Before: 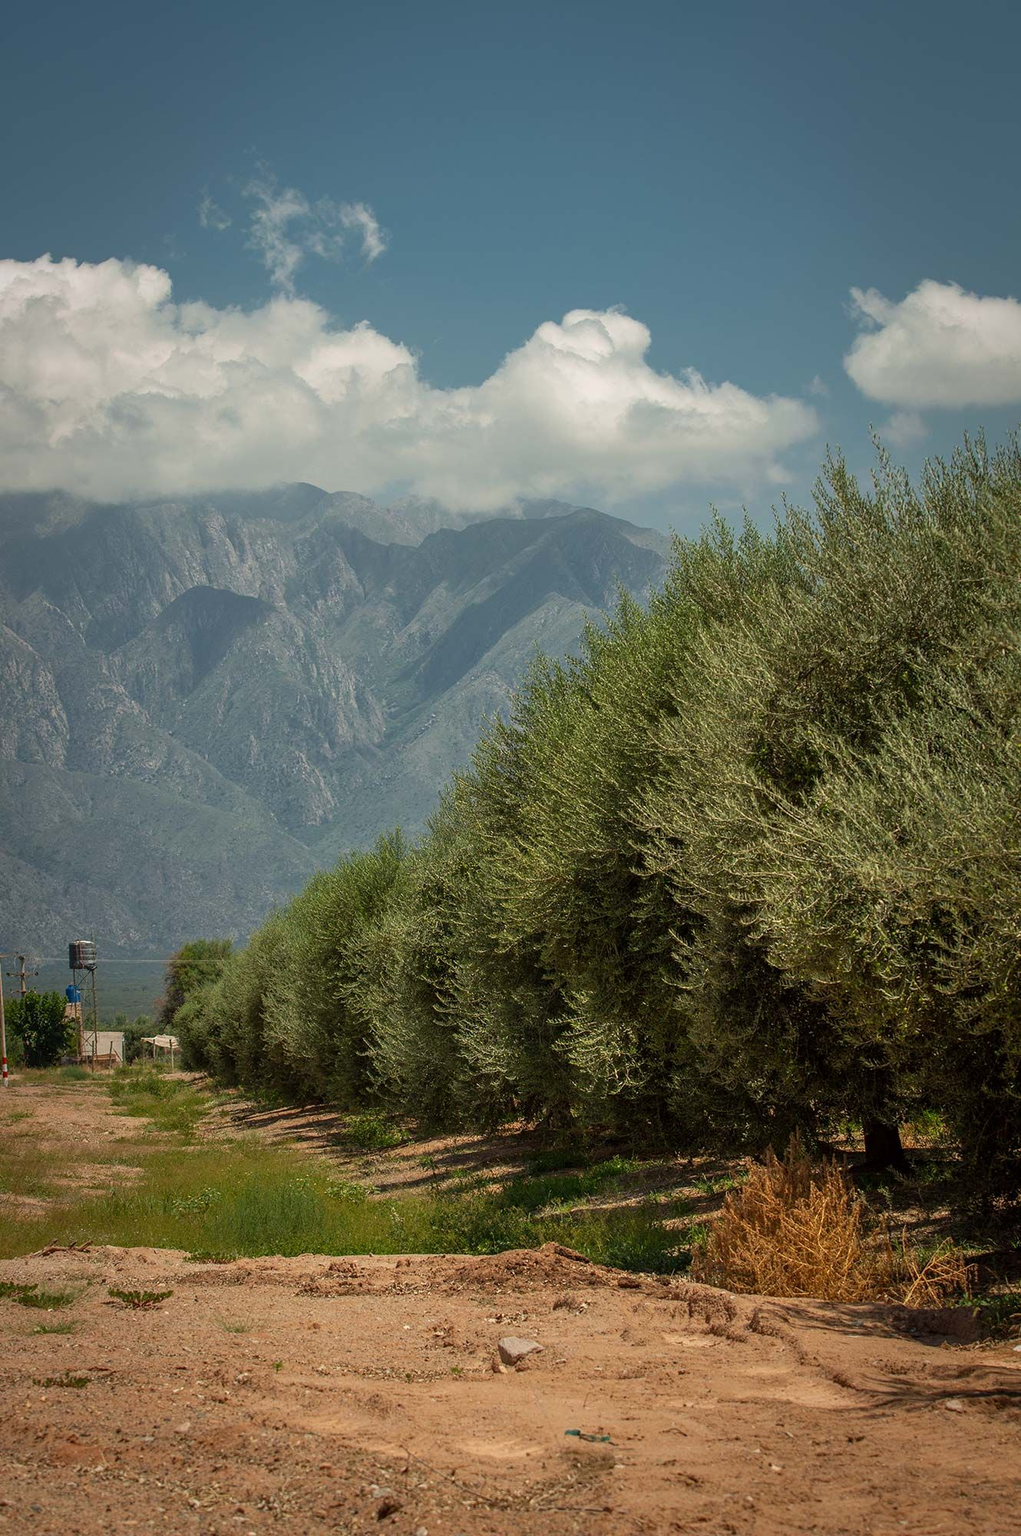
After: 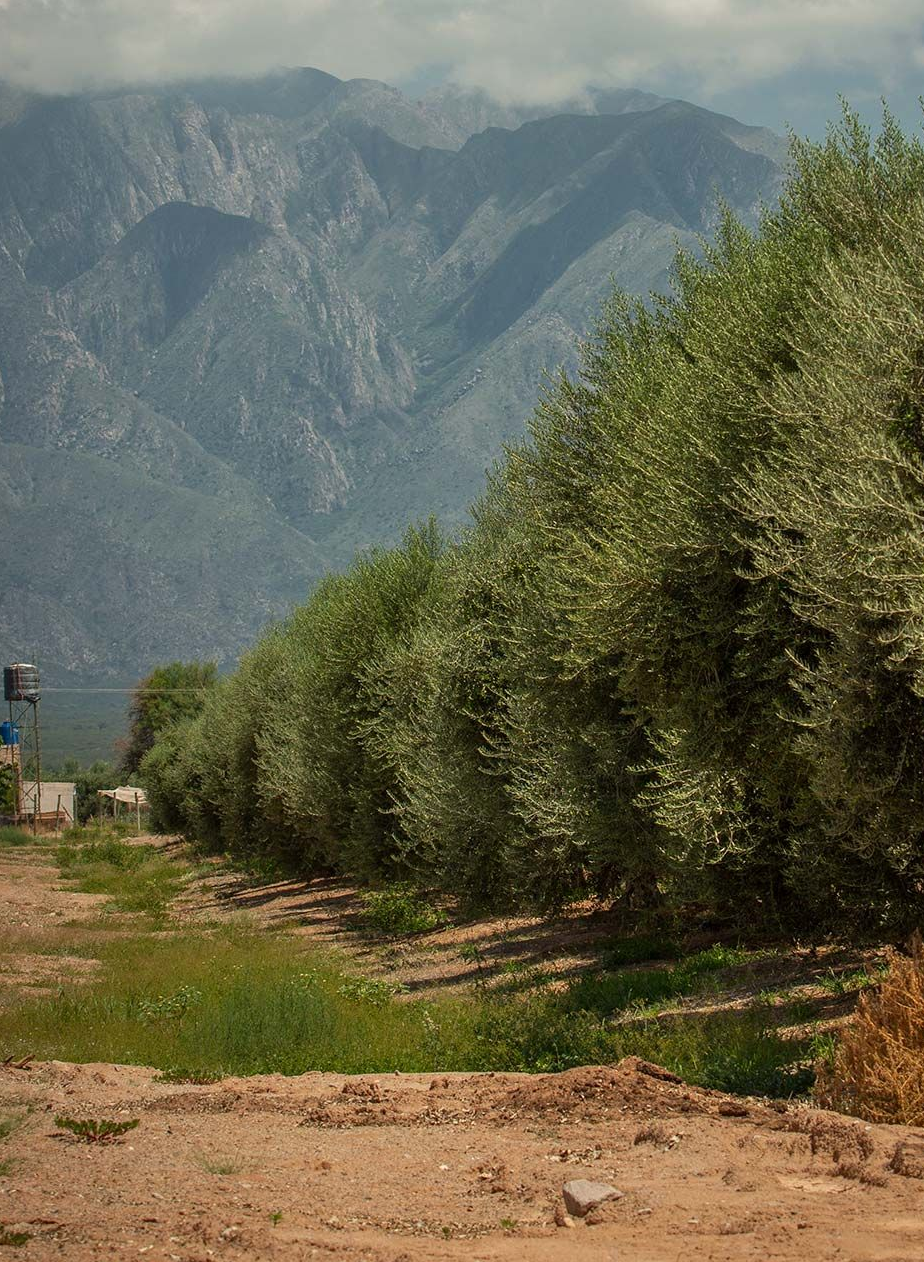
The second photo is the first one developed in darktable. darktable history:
crop: left 6.469%, top 28.064%, right 24.015%, bottom 8.81%
